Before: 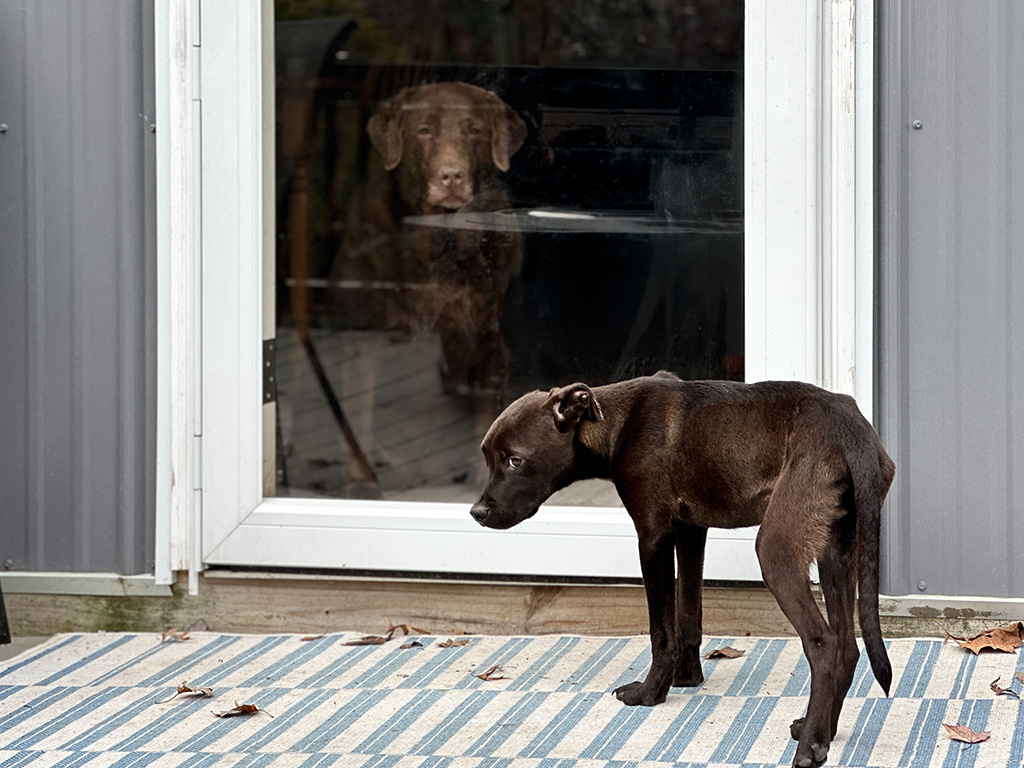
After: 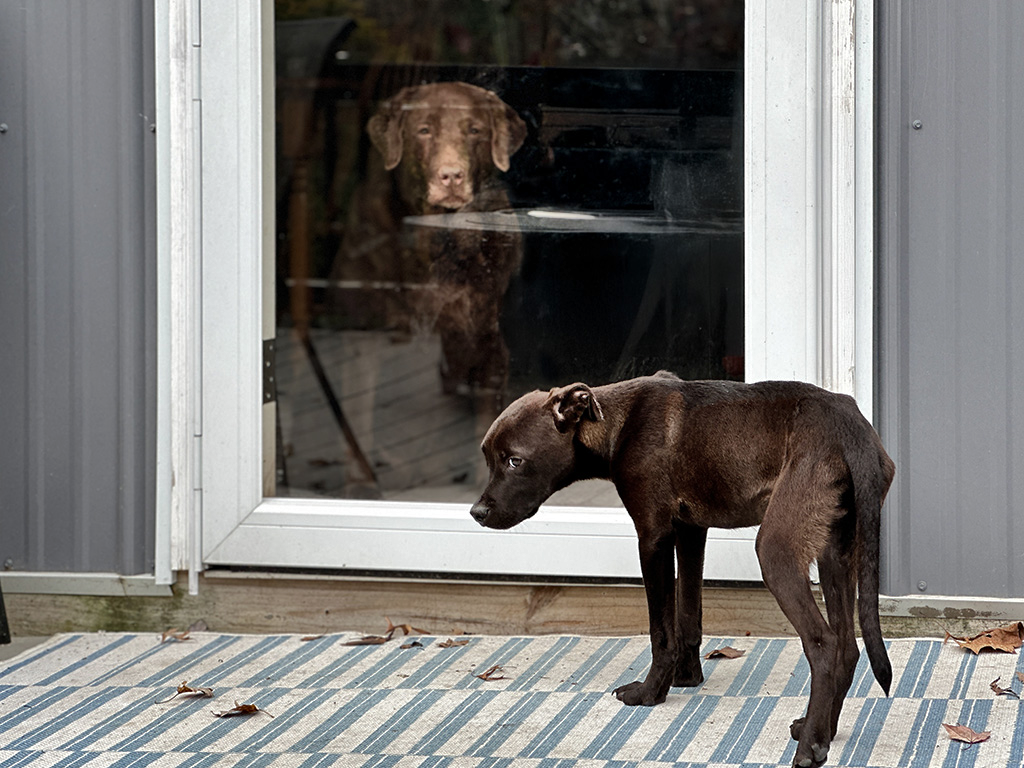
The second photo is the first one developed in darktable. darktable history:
shadows and highlights: soften with gaussian
rgb curve: curves: ch0 [(0, 0) (0.175, 0.154) (0.785, 0.663) (1, 1)]
